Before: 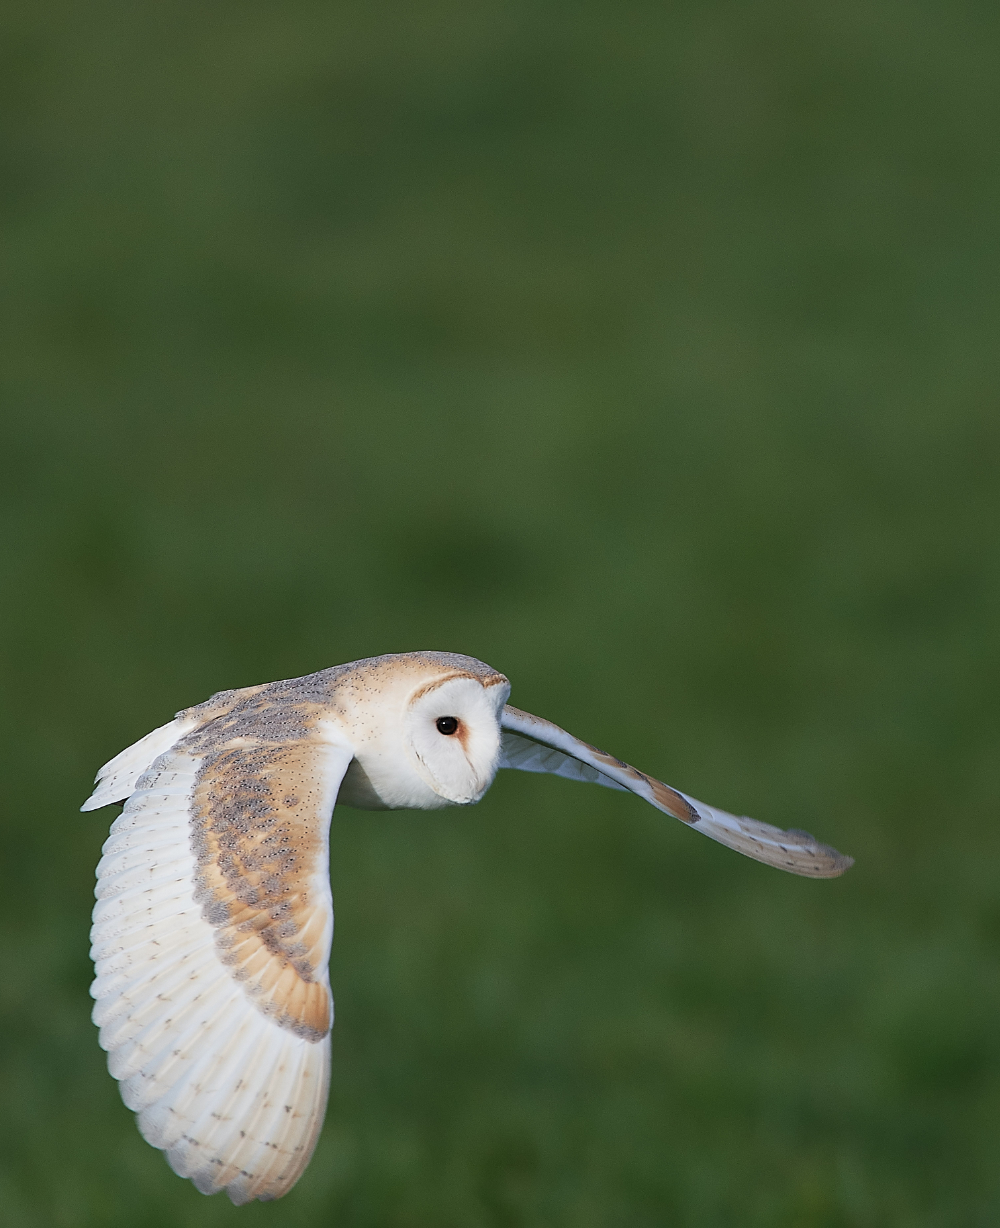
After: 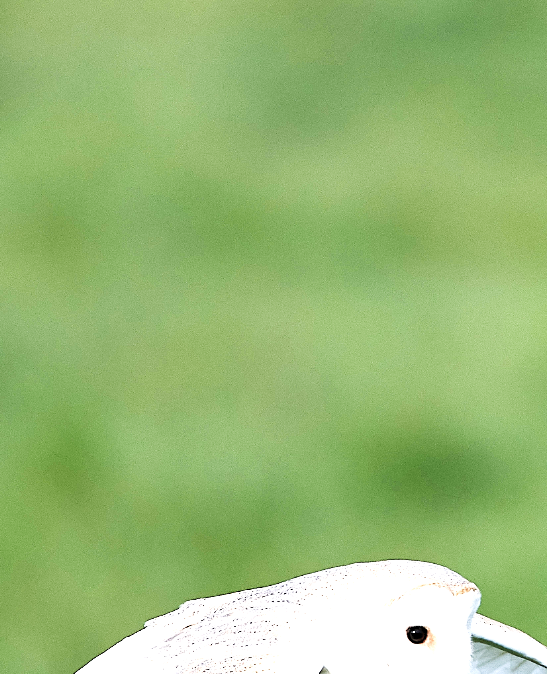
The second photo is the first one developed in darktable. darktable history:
crop and rotate: left 3.047%, top 7.509%, right 42.236%, bottom 37.598%
exposure: black level correction 0, exposure 2.327 EV, compensate exposure bias true, compensate highlight preservation false
sigmoid: contrast 1.7, skew -0.2, preserve hue 0%, red attenuation 0.1, red rotation 0.035, green attenuation 0.1, green rotation -0.017, blue attenuation 0.15, blue rotation -0.052, base primaries Rec2020
levels: levels [0.052, 0.496, 0.908]
